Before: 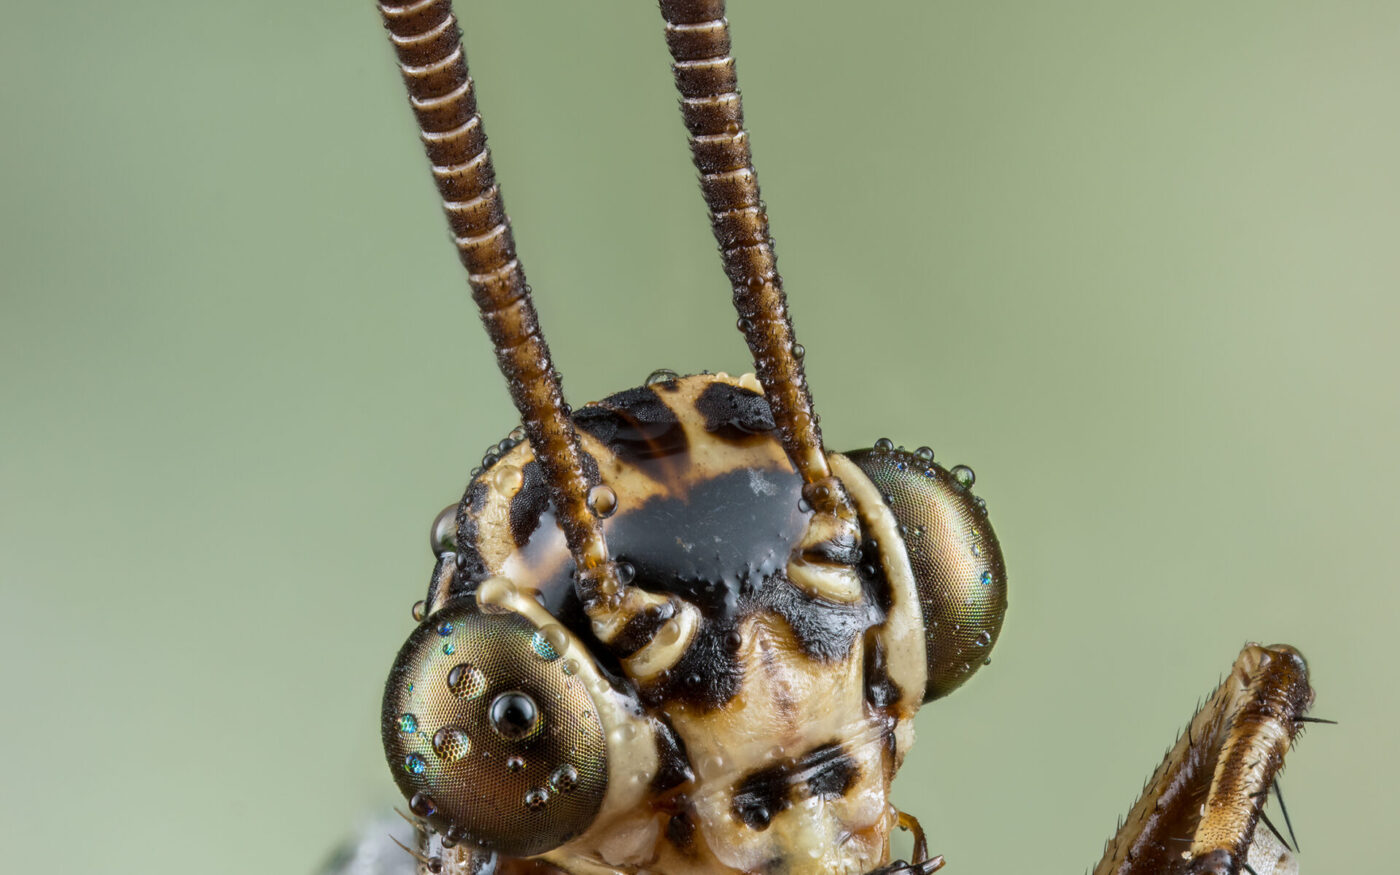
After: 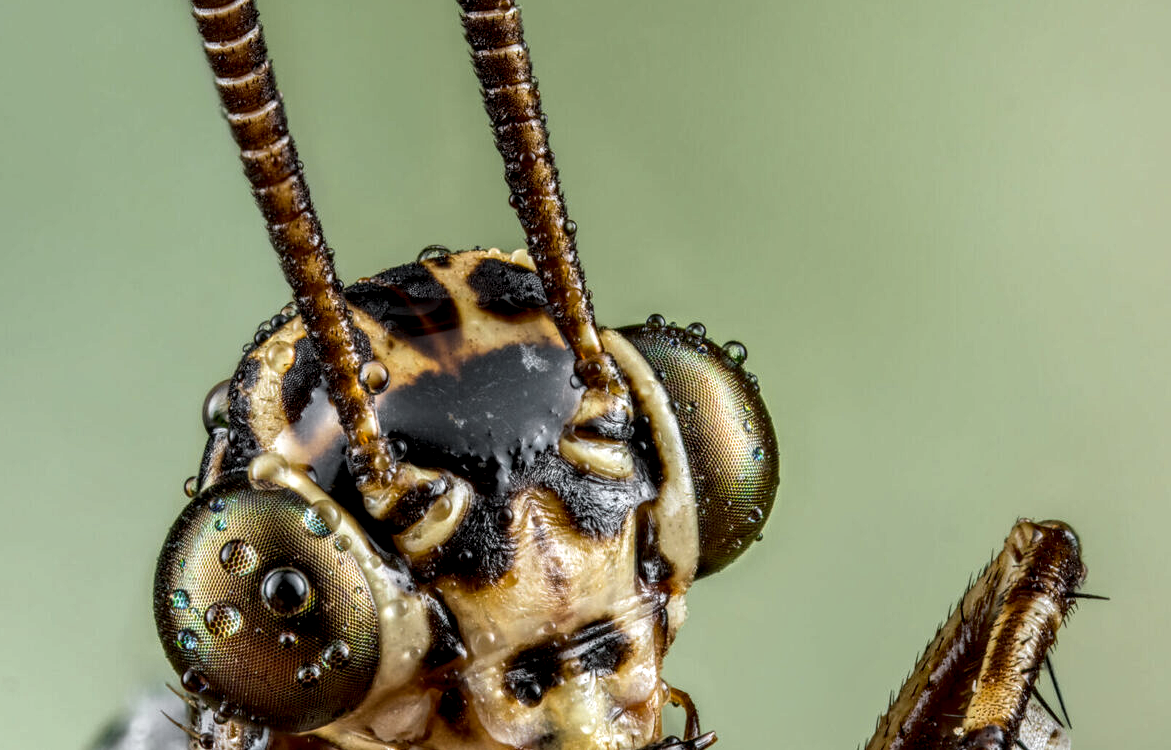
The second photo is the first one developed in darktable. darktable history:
color zones: curves: ch1 [(0.25, 0.61) (0.75, 0.248)]
local contrast: highlights 0%, shadows 0%, detail 182%
crop: left 16.315%, top 14.246%
white balance: emerald 1
